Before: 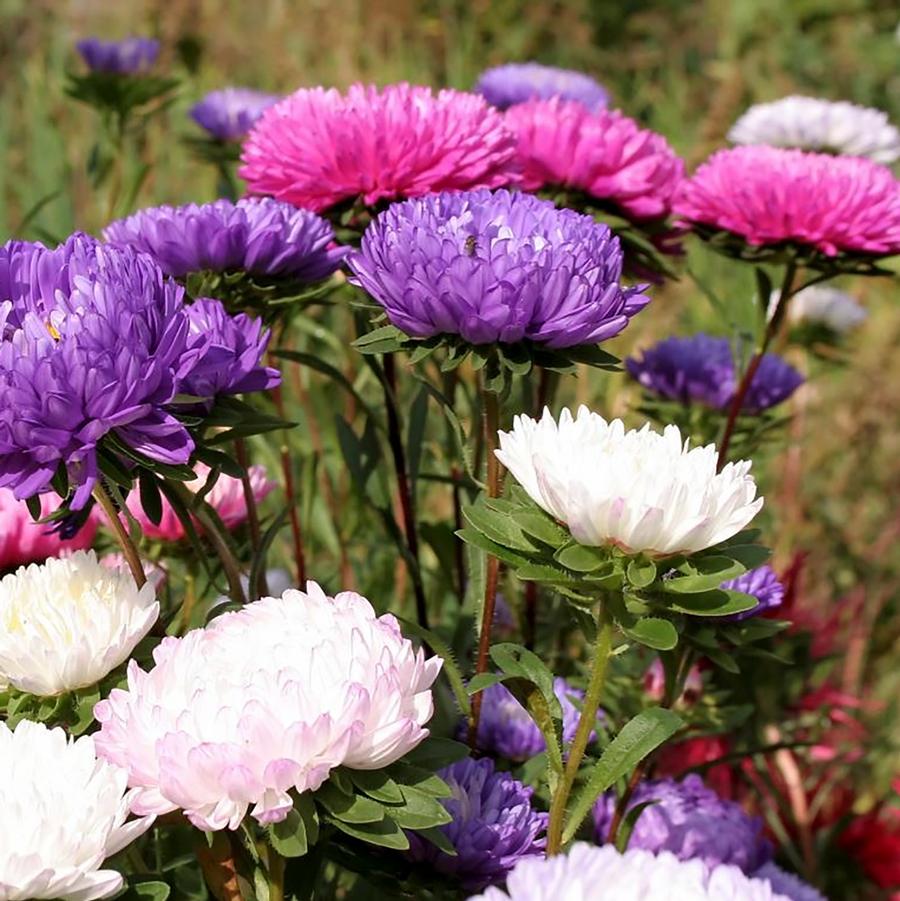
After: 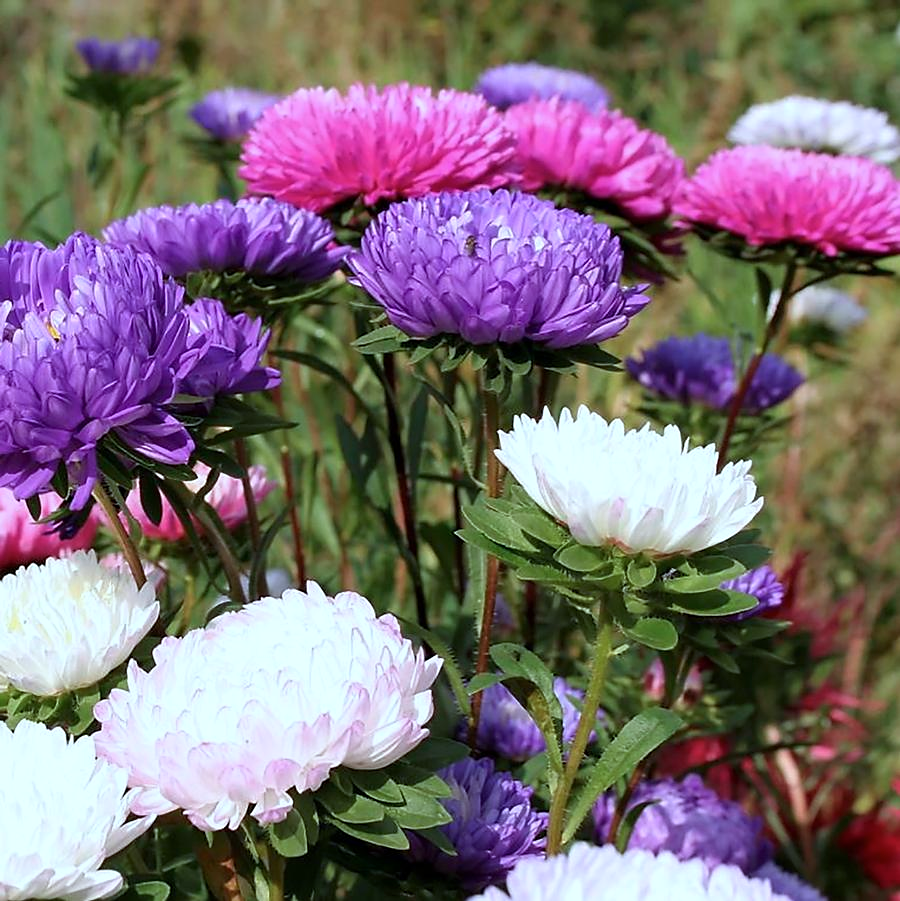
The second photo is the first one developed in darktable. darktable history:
color calibration: illuminant F (fluorescent), F source F9 (Cool White Deluxe 4150 K) – high CRI, x 0.374, y 0.373, temperature 4158.34 K
sharpen: radius 1.458, amount 0.398, threshold 1.271
tone equalizer: on, module defaults
